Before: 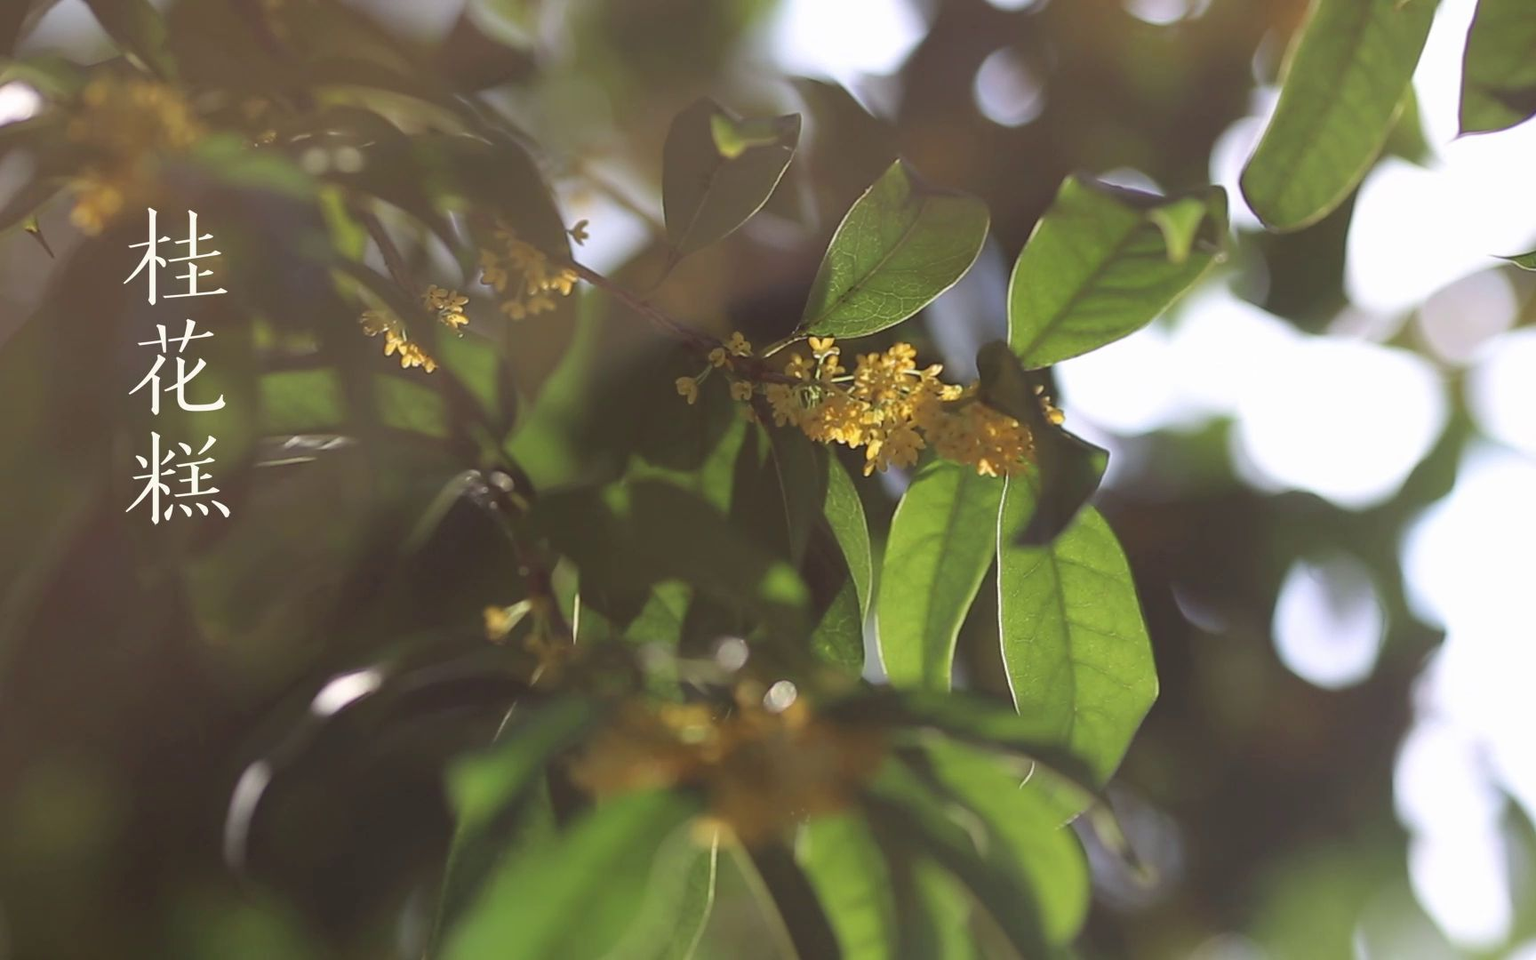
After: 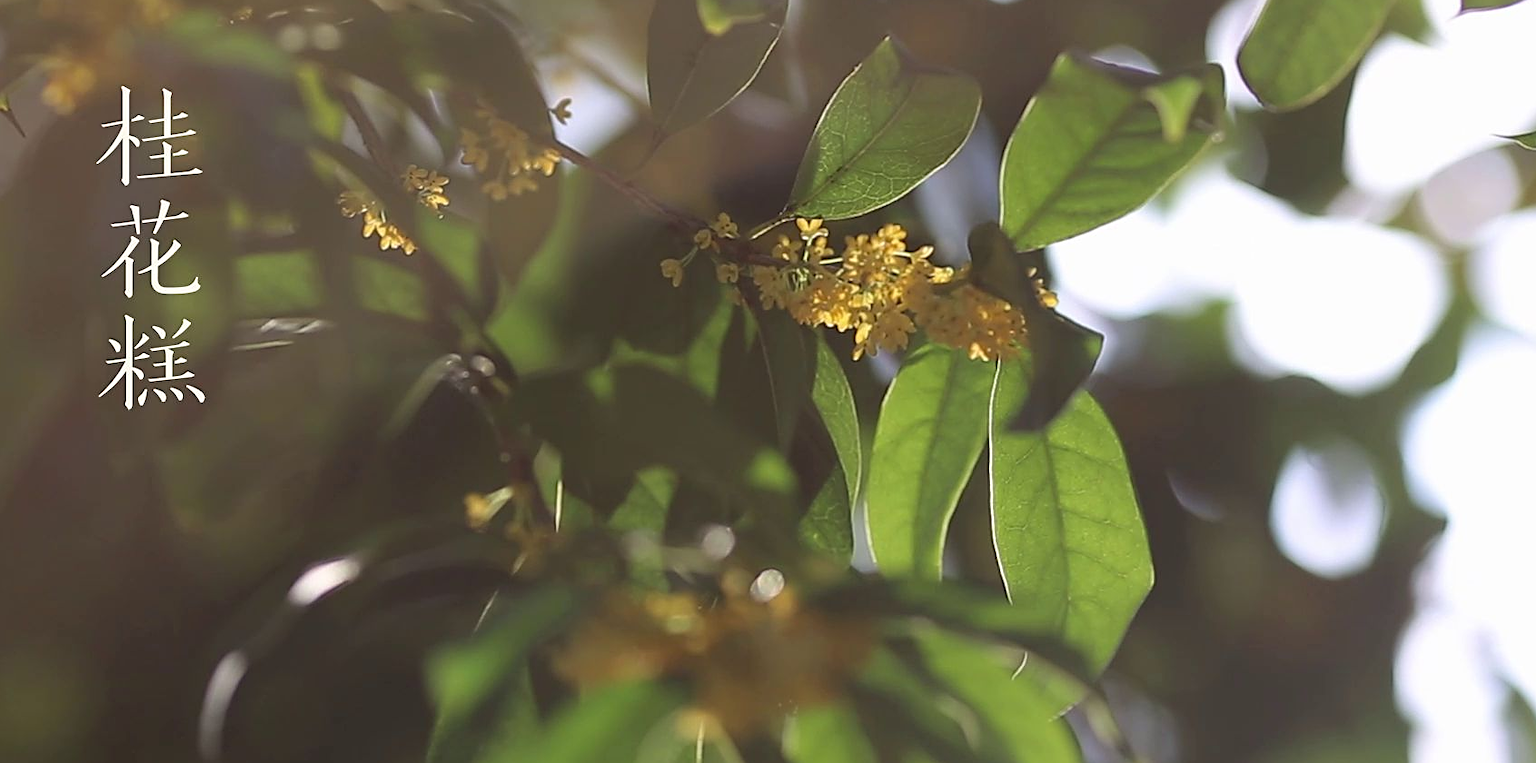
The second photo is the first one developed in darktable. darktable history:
crop and rotate: left 1.946%, top 12.902%, right 0.156%, bottom 9.141%
sharpen: amount 0.498
